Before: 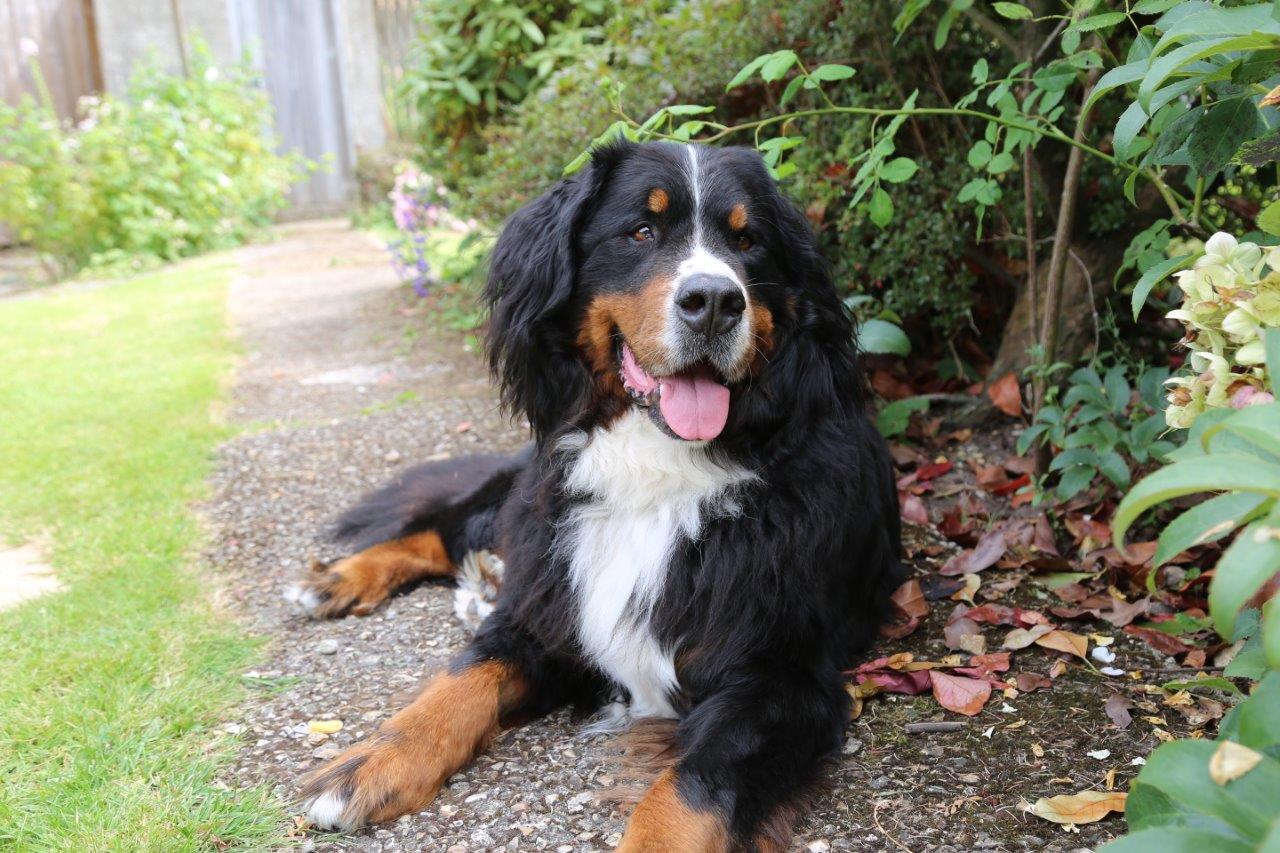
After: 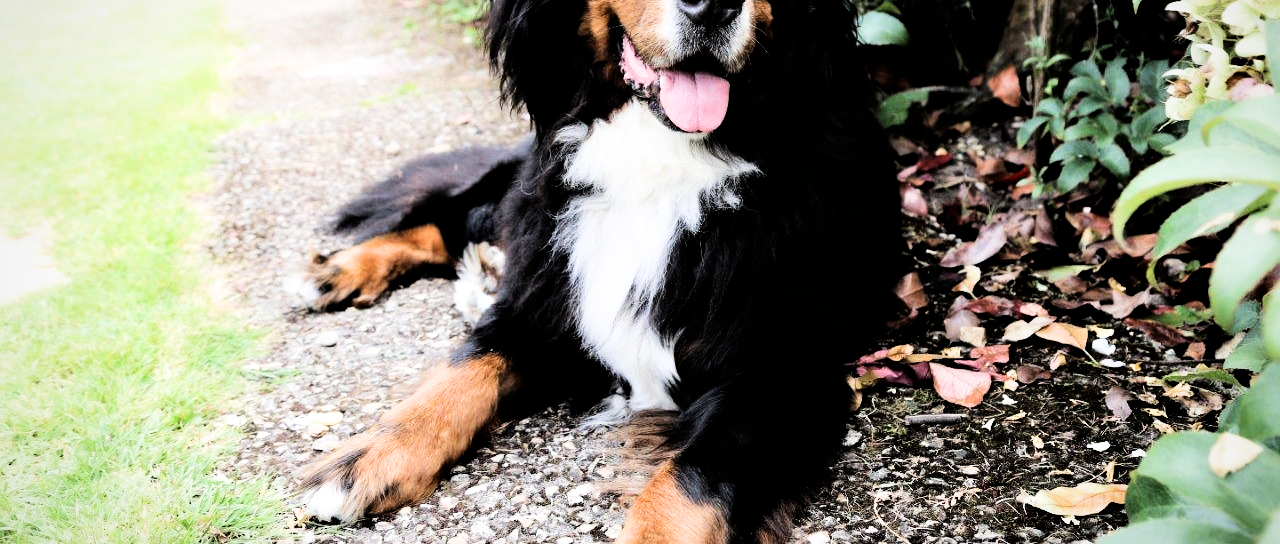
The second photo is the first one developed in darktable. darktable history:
vignetting: fall-off radius 101.18%, width/height ratio 1.345
crop and rotate: top 36.128%
contrast equalizer: y [[0.514, 0.573, 0.581, 0.508, 0.5, 0.5], [0.5 ×6], [0.5 ×6], [0 ×6], [0 ×6]]
filmic rgb: black relative exposure -5.12 EV, white relative exposure 3.49 EV, threshold 5.99 EV, hardness 3.17, contrast 1.385, highlights saturation mix -28.56%, enable highlight reconstruction true
tone equalizer: -8 EV -1.12 EV, -7 EV -0.999 EV, -6 EV -0.857 EV, -5 EV -0.575 EV, -3 EV 0.574 EV, -2 EV 0.882 EV, -1 EV 0.987 EV, +0 EV 1.07 EV, edges refinement/feathering 500, mask exposure compensation -1.57 EV, preserve details no
